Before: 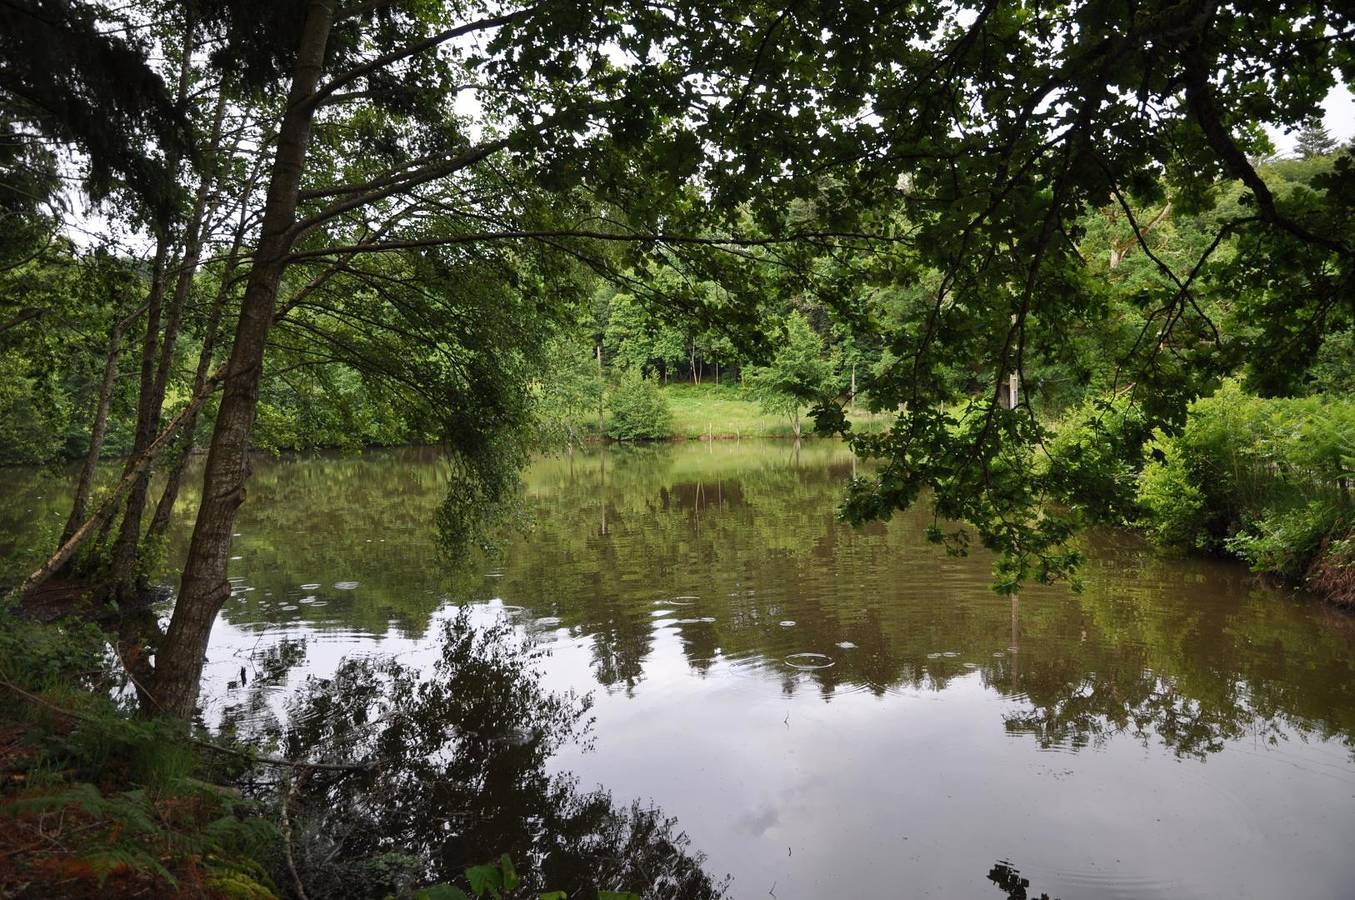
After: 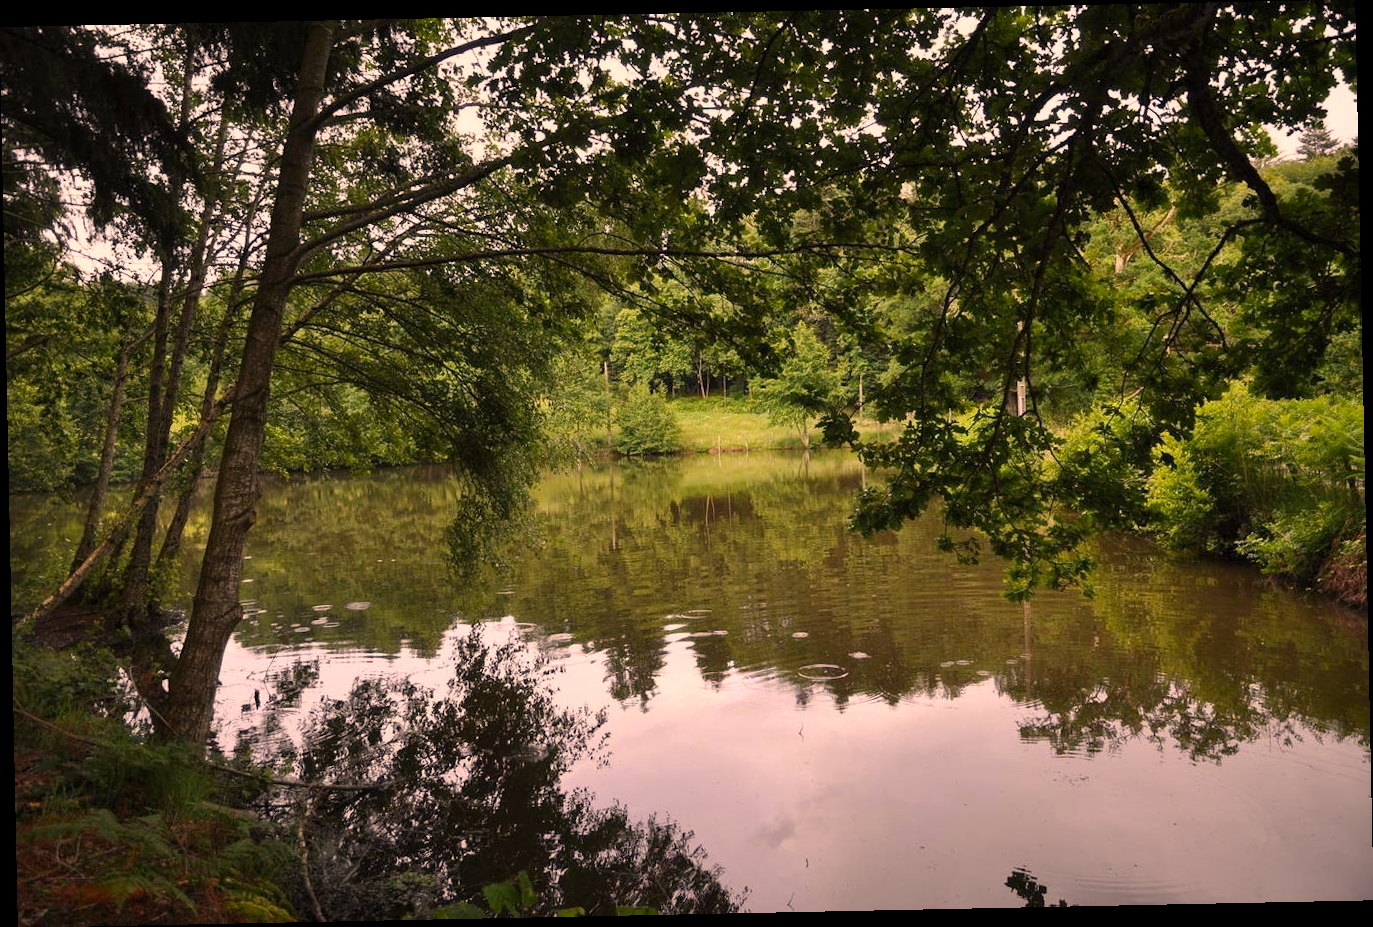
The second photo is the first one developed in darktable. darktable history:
rotate and perspective: rotation -1.17°, automatic cropping off
color correction: highlights a* 17.88, highlights b* 18.79
